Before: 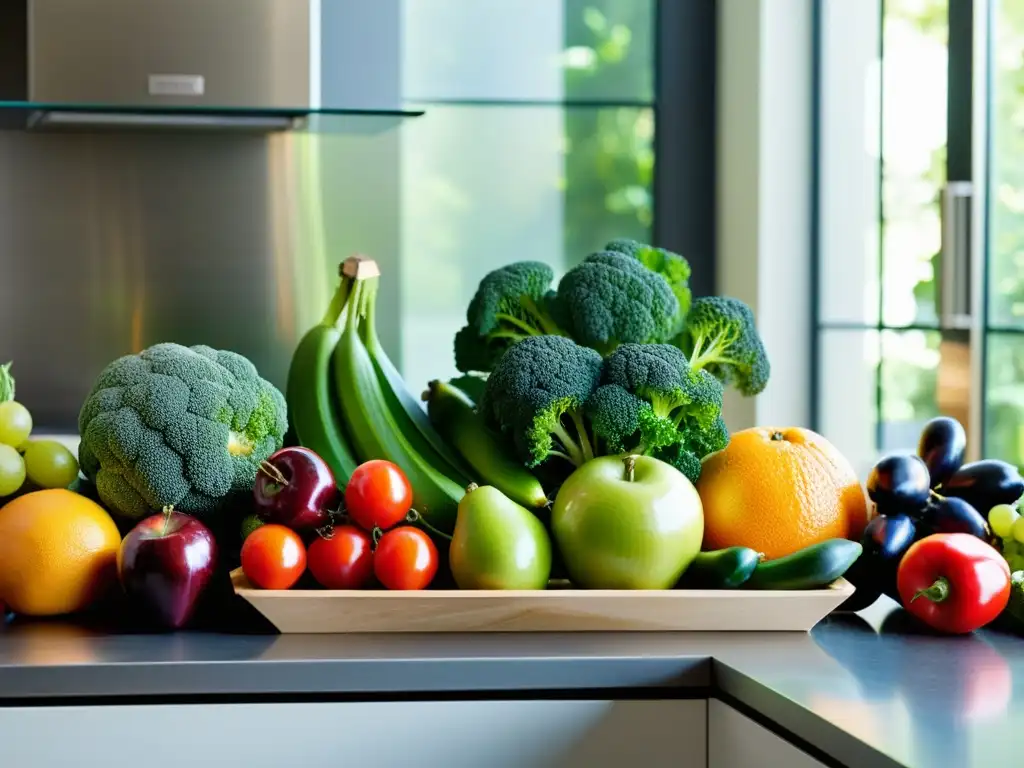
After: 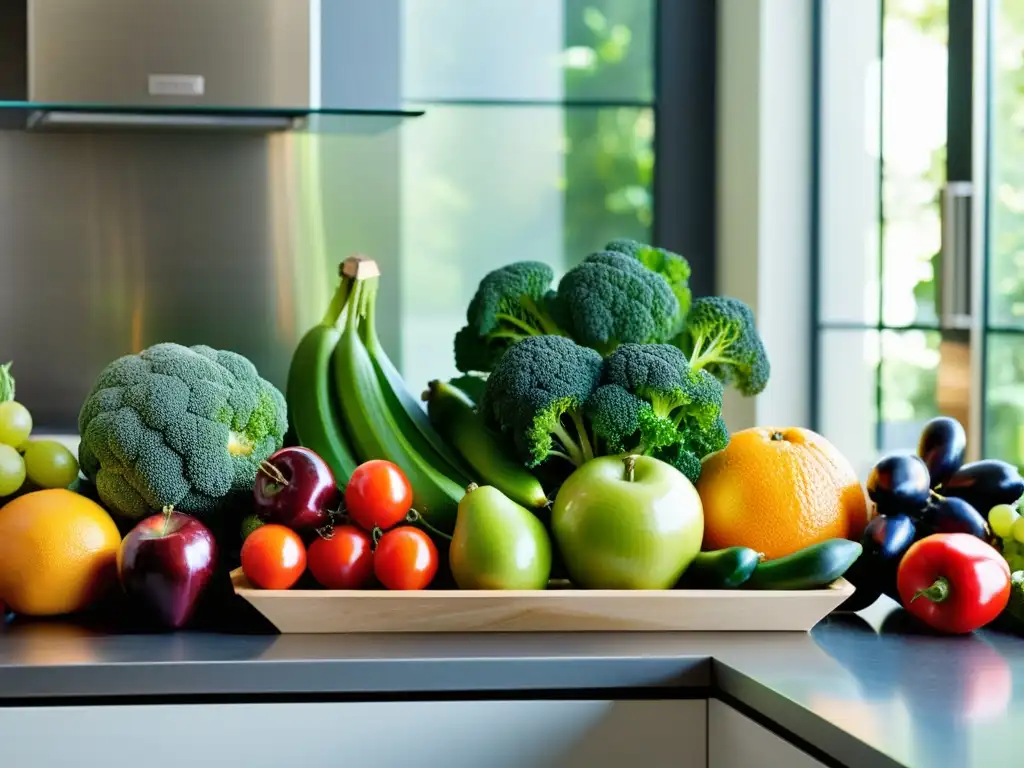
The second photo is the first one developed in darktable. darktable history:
shadows and highlights: shadows 75.26, highlights -23.51, soften with gaussian
